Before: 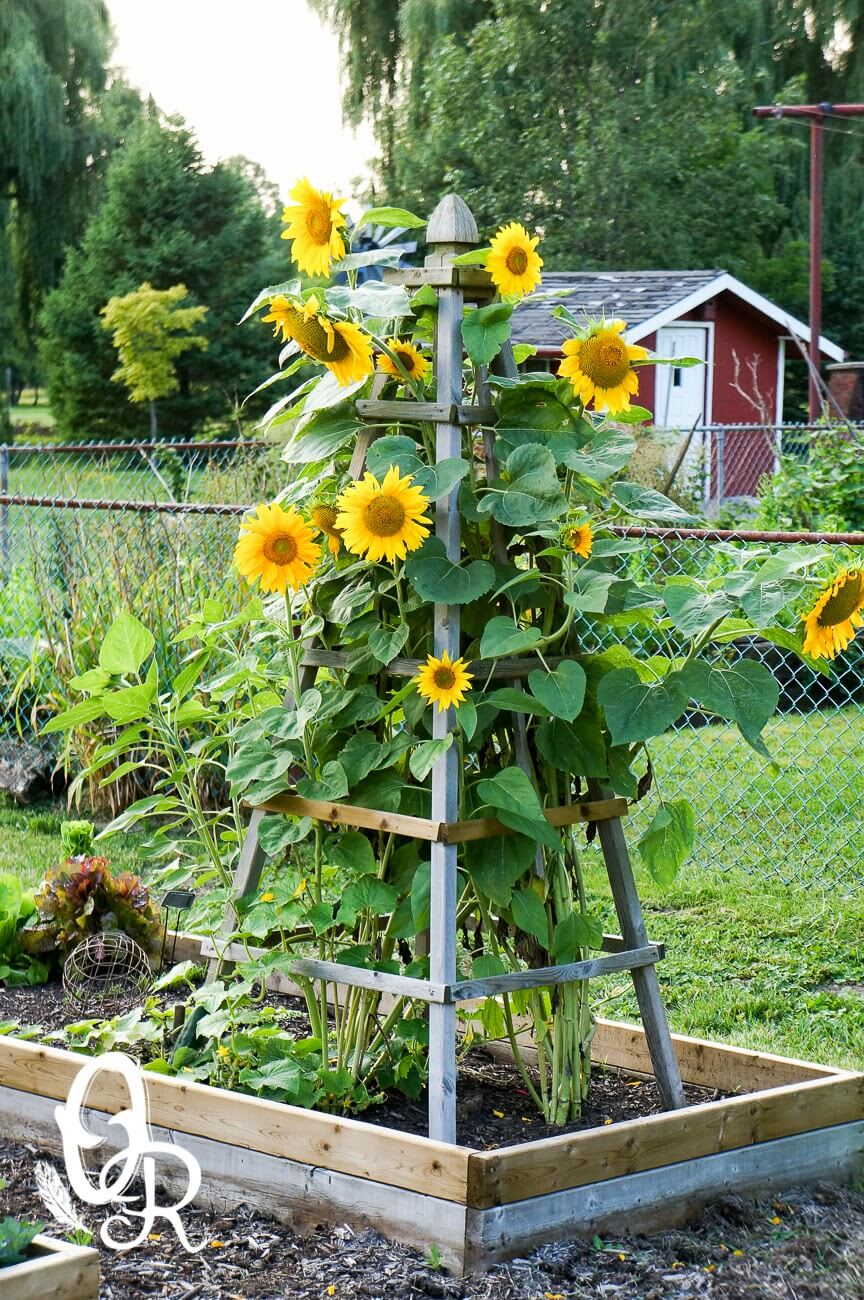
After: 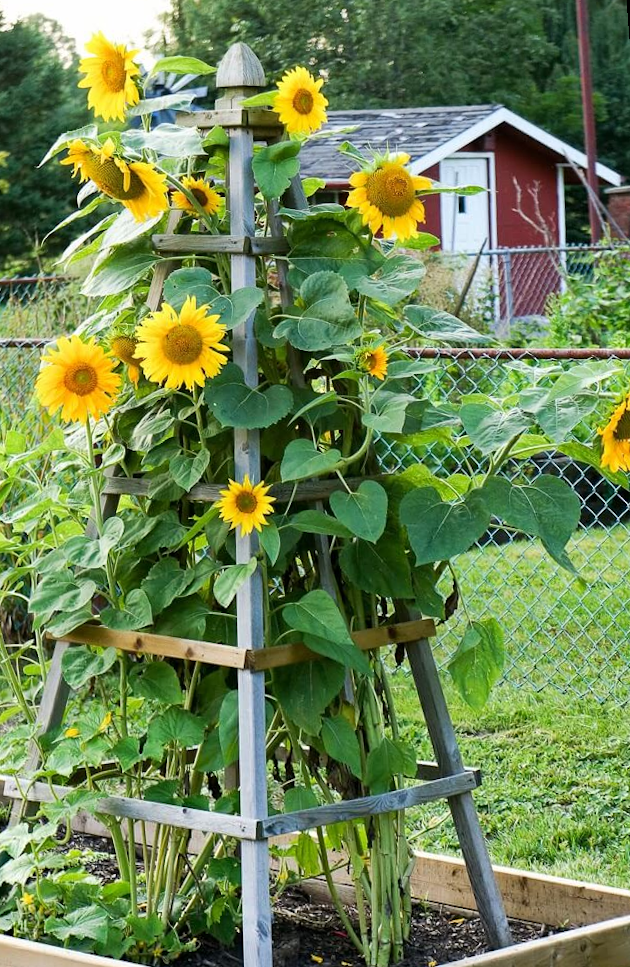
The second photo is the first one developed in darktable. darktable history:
crop and rotate: left 20.74%, top 7.912%, right 0.375%, bottom 13.378%
rotate and perspective: rotation -1.68°, lens shift (vertical) -0.146, crop left 0.049, crop right 0.912, crop top 0.032, crop bottom 0.96
